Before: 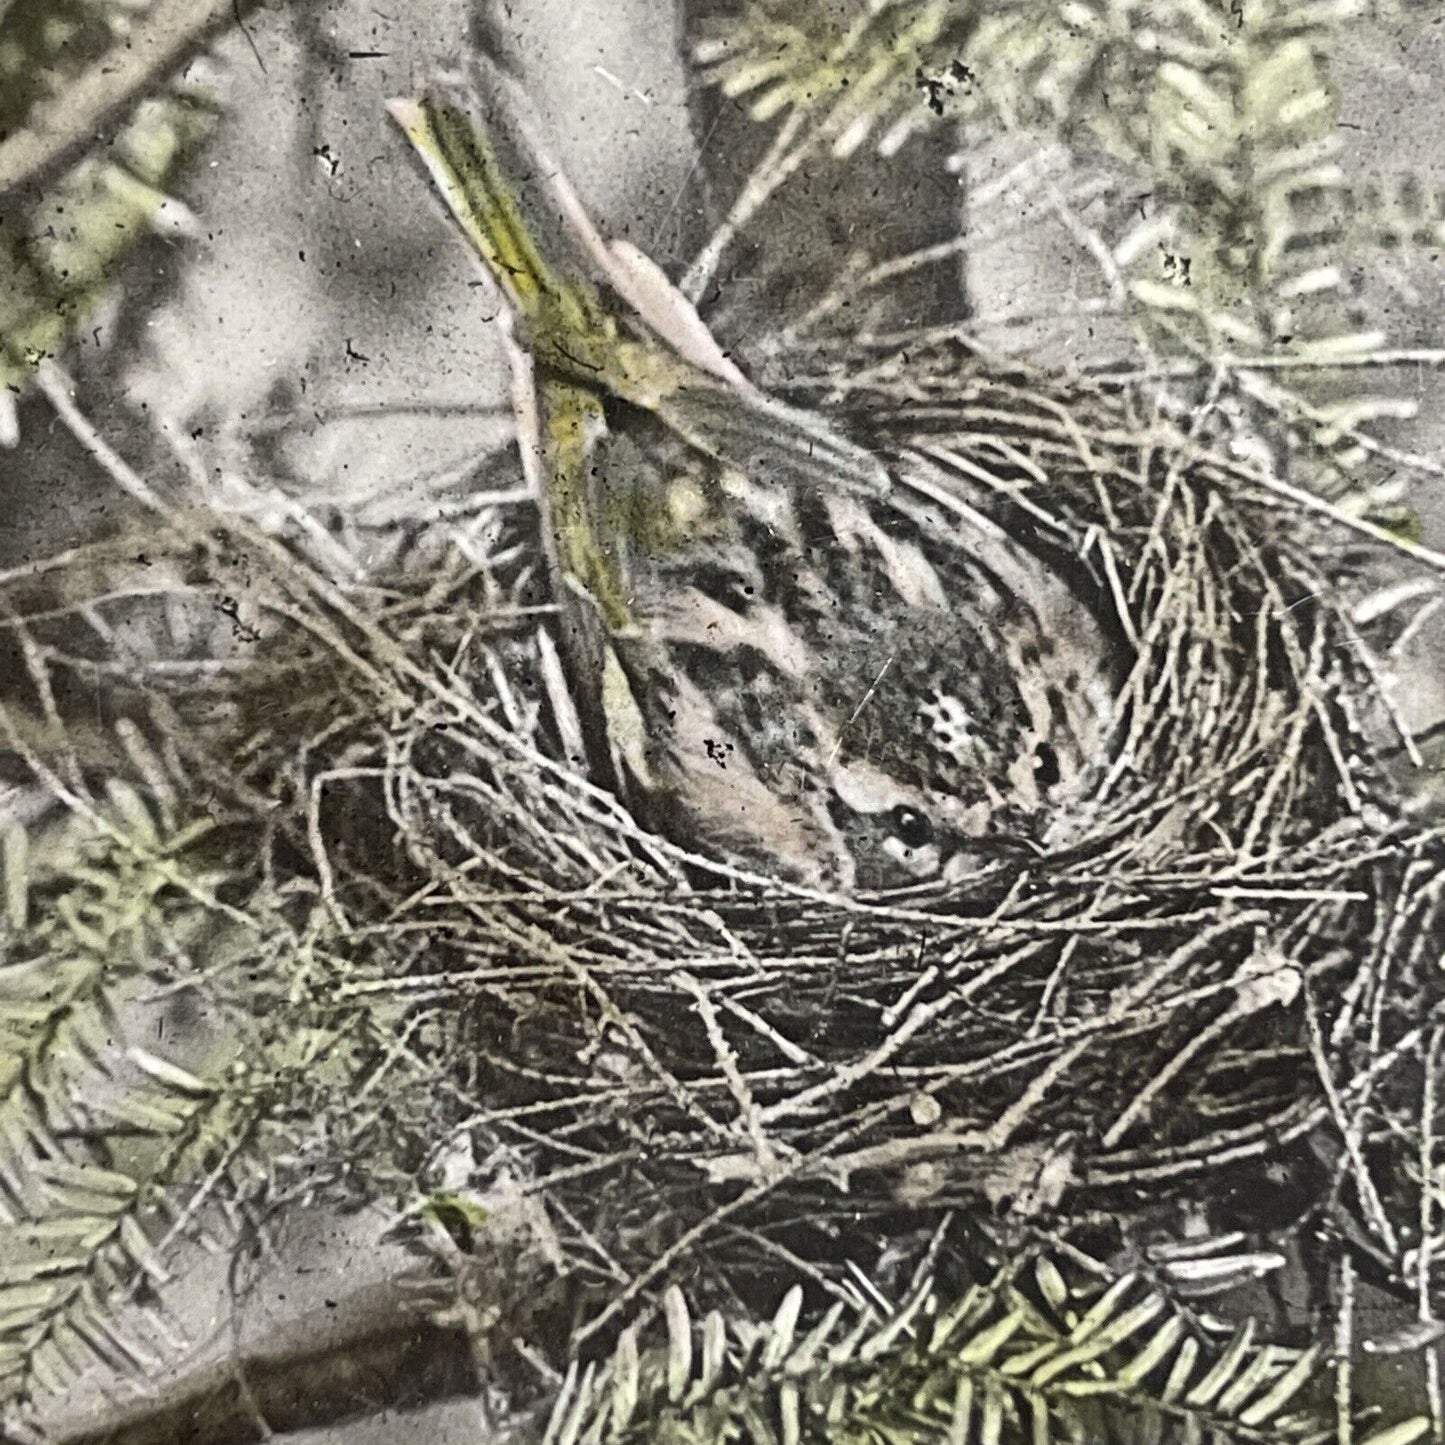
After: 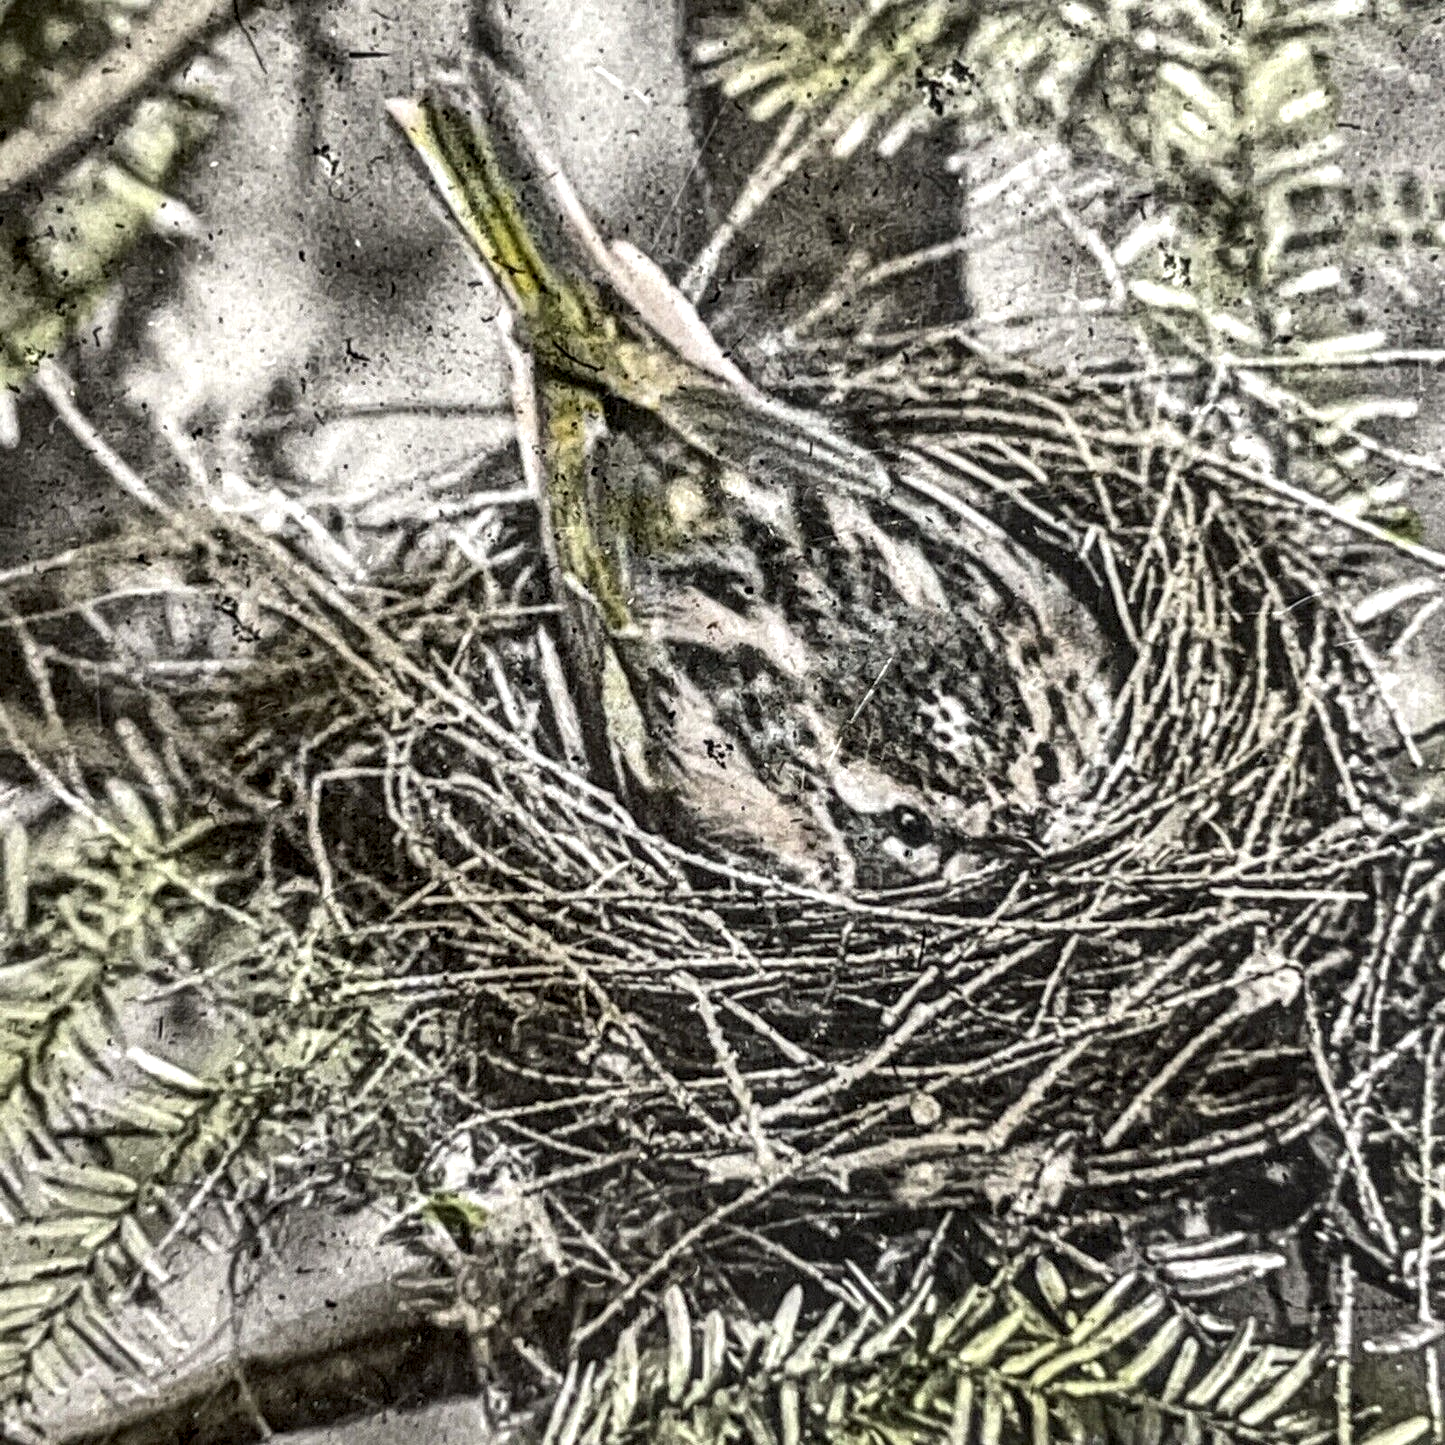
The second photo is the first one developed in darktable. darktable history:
local contrast: highlights 5%, shadows 6%, detail 182%
shadows and highlights: soften with gaussian
